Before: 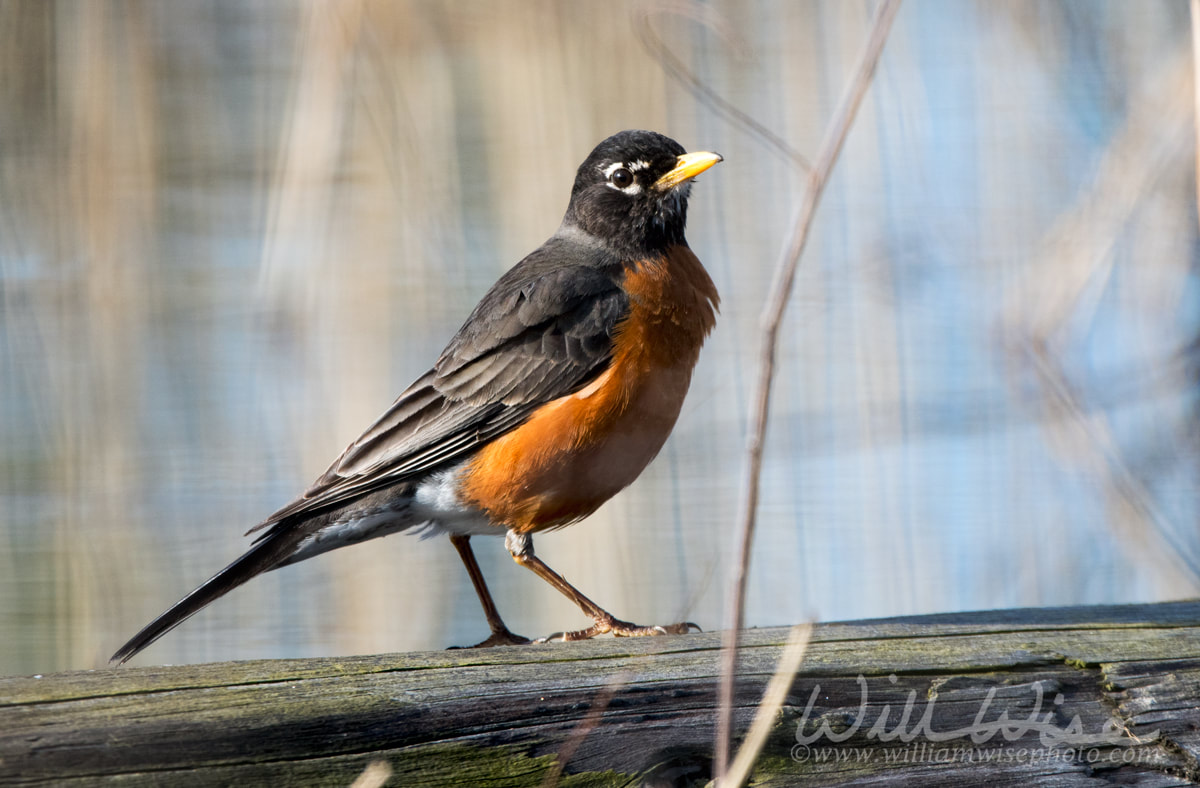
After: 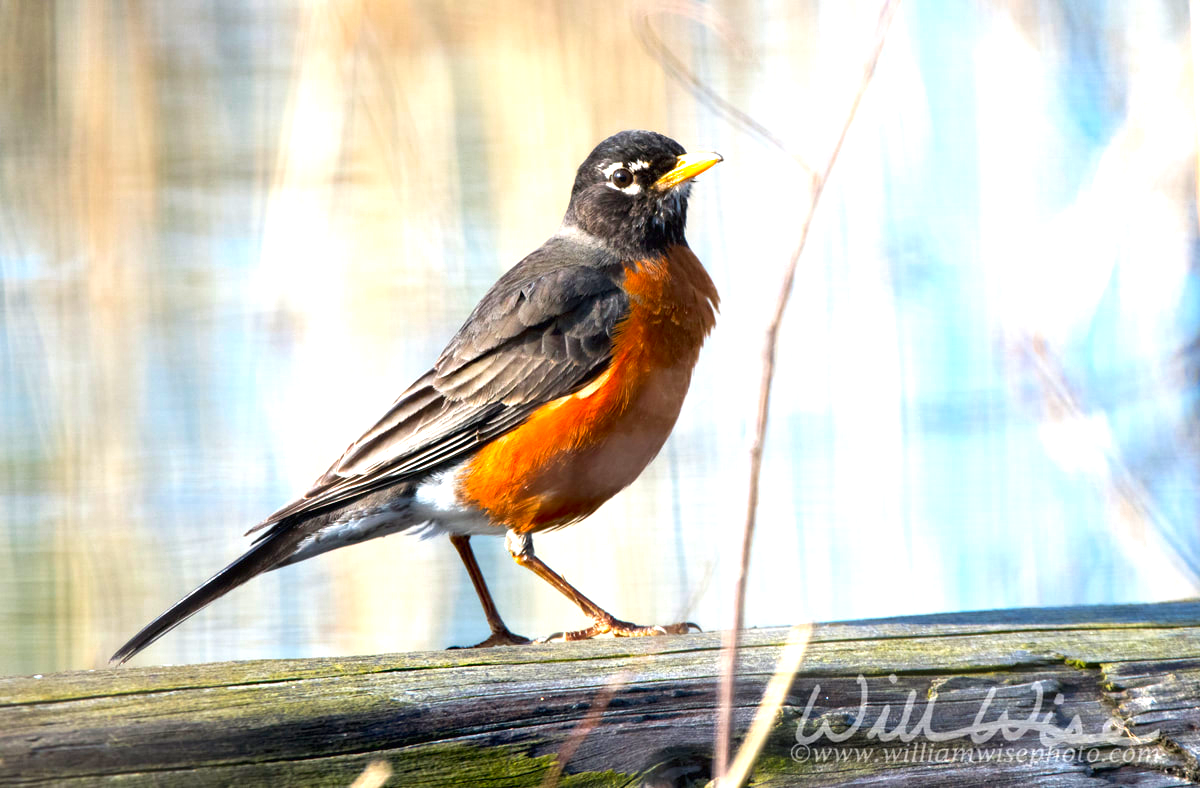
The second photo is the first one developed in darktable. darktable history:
exposure: black level correction 0, exposure 1.2 EV, compensate highlight preservation false
color zones: curves: ch0 [(0, 0.425) (0.143, 0.422) (0.286, 0.42) (0.429, 0.419) (0.571, 0.419) (0.714, 0.42) (0.857, 0.422) (1, 0.425)]; ch1 [(0, 0.666) (0.143, 0.669) (0.286, 0.671) (0.429, 0.67) (0.571, 0.67) (0.714, 0.67) (0.857, 0.67) (1, 0.666)]
